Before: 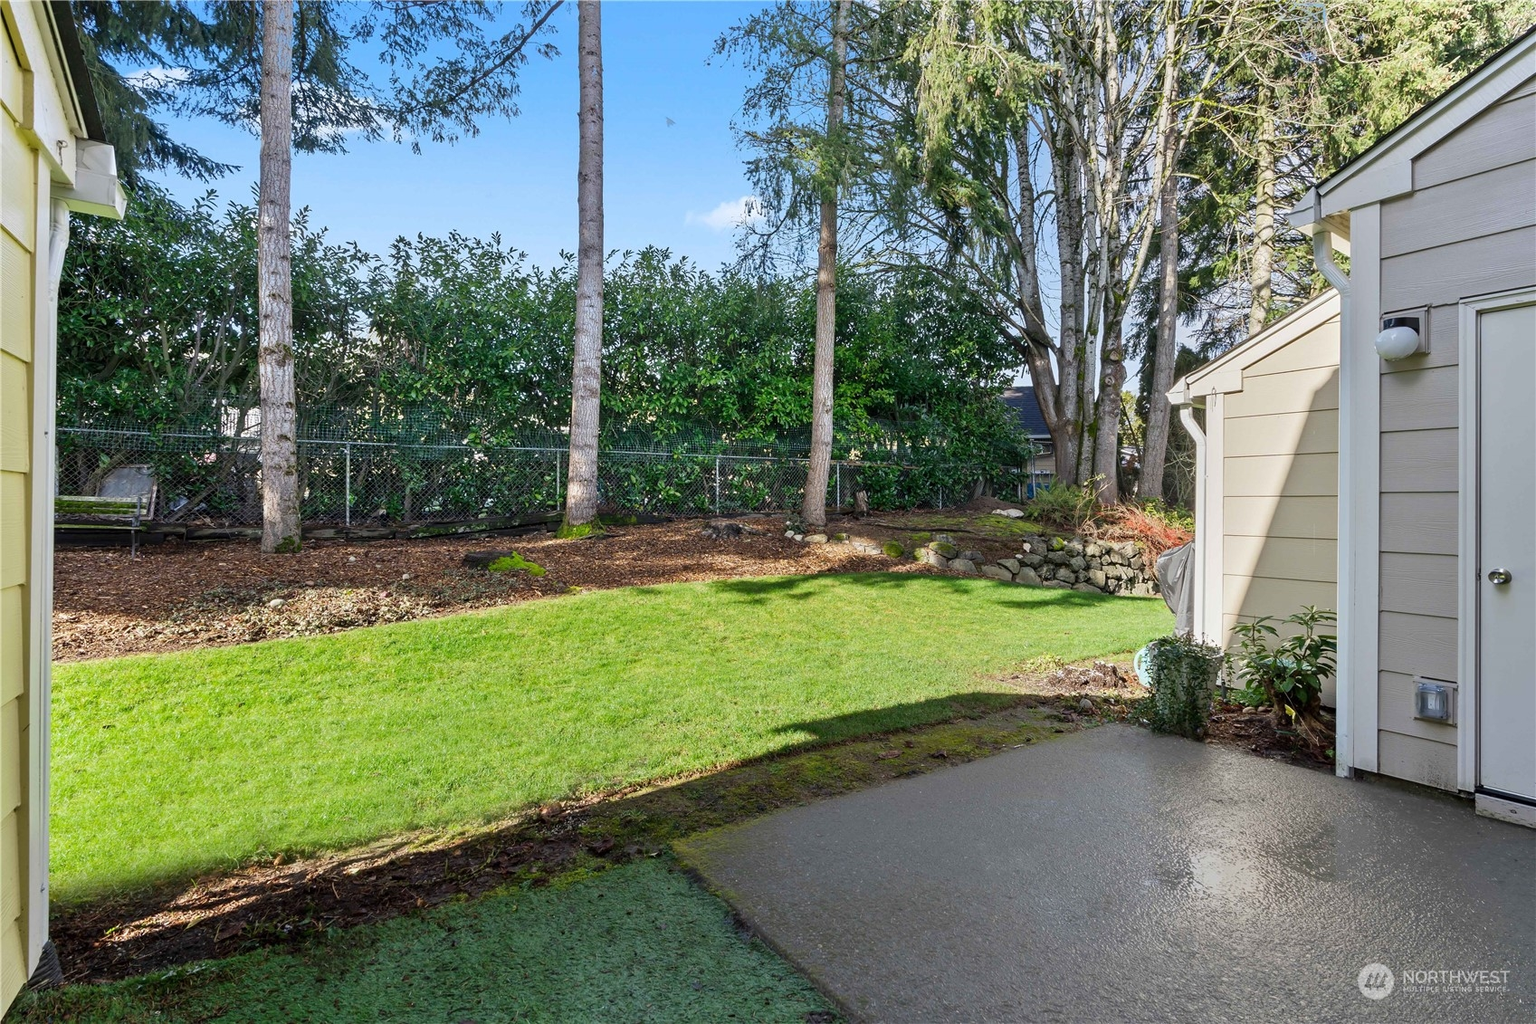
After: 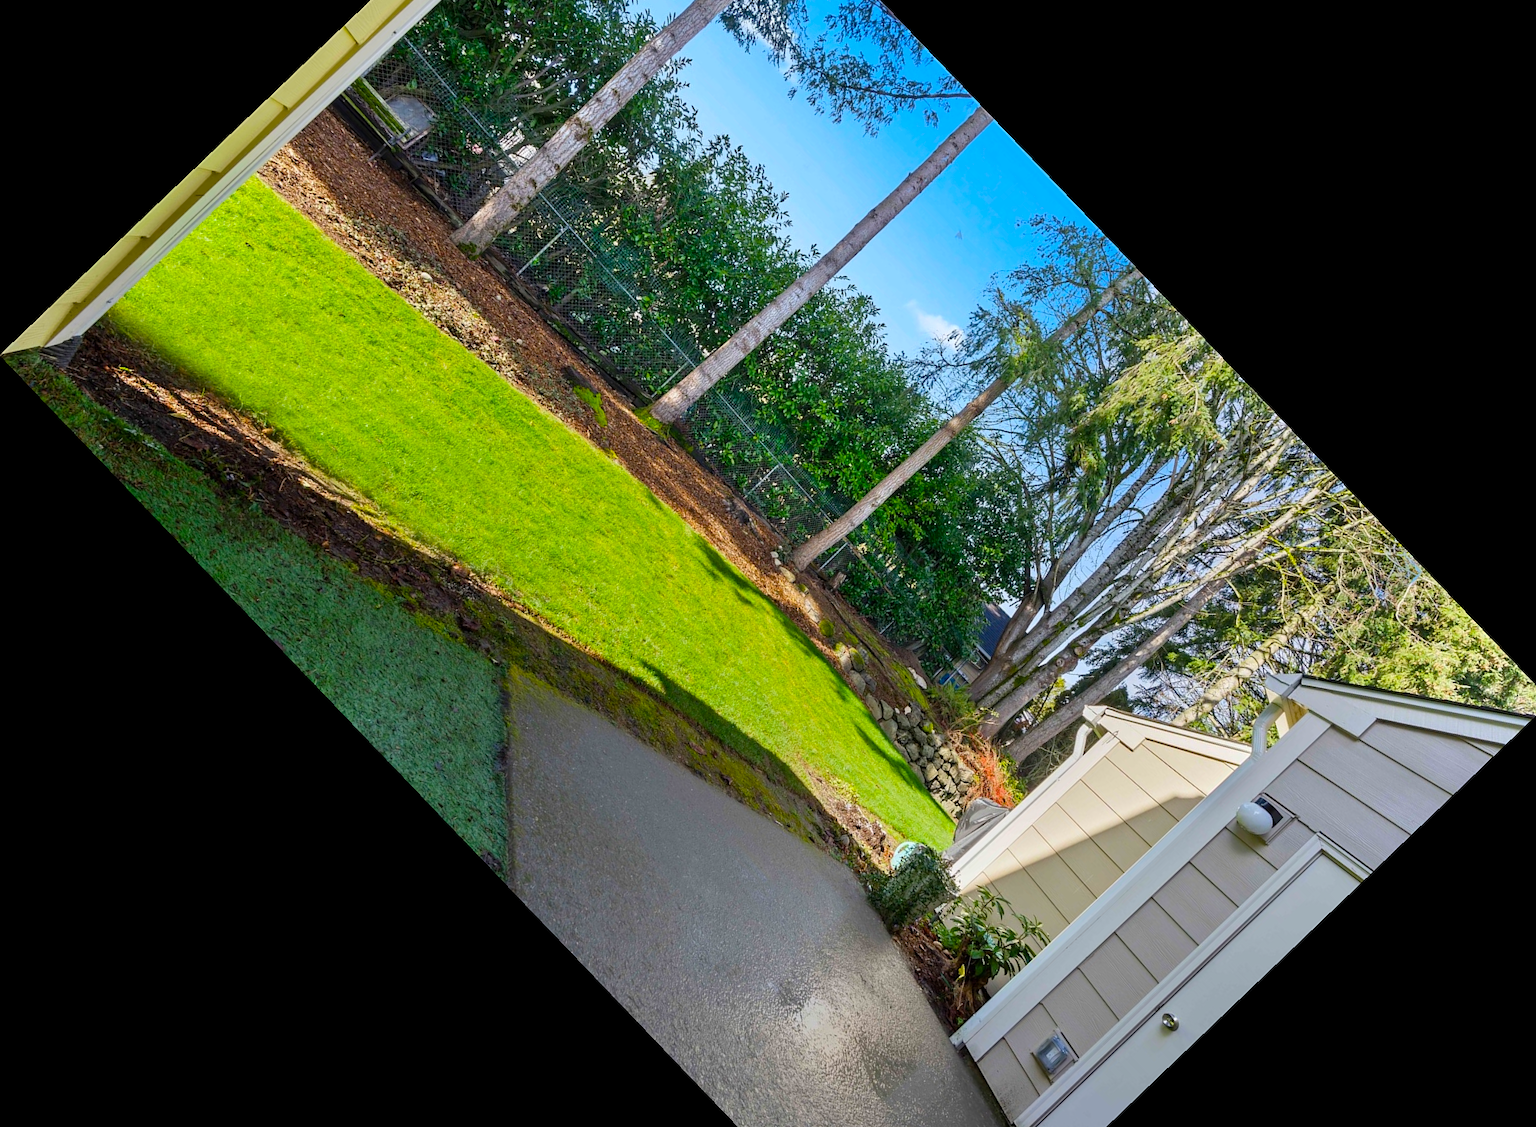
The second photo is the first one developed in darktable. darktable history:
color balance rgb: linear chroma grading › global chroma 15%, perceptual saturation grading › global saturation 30%
crop and rotate: angle -46.26°, top 16.234%, right 0.912%, bottom 11.704%
